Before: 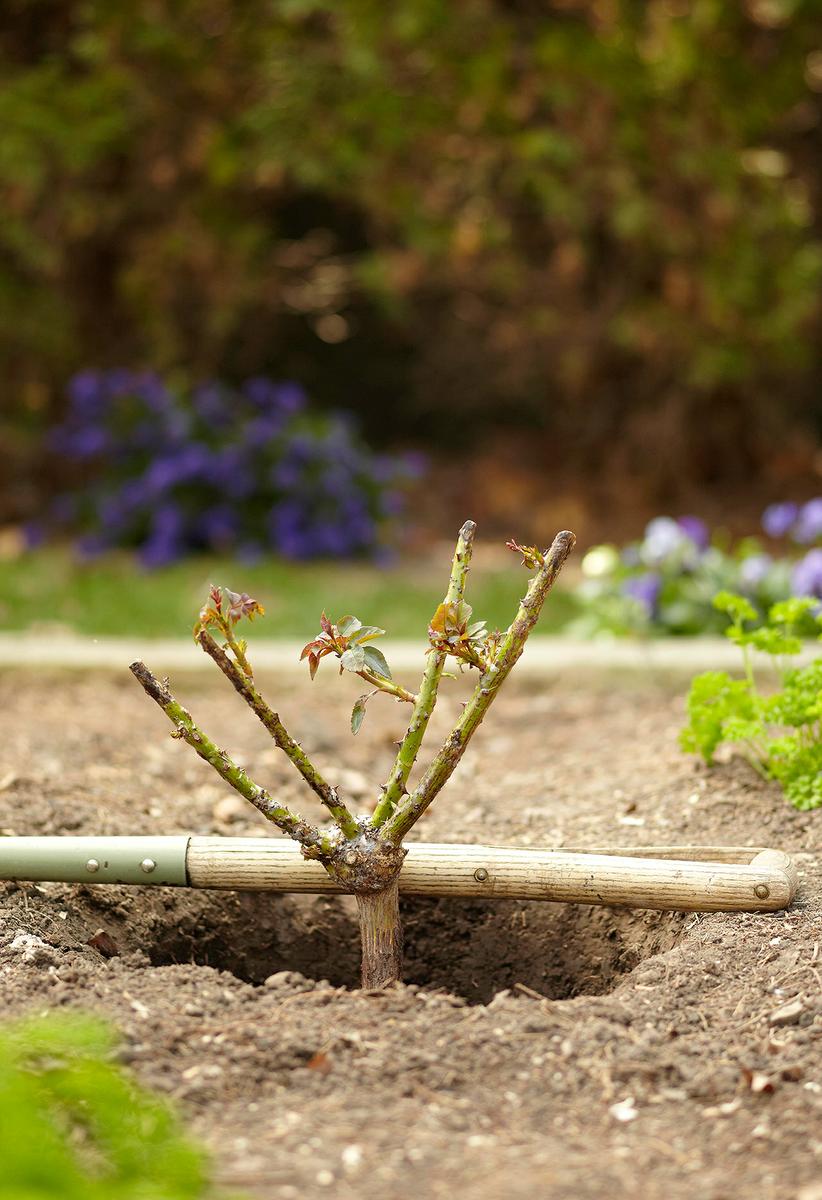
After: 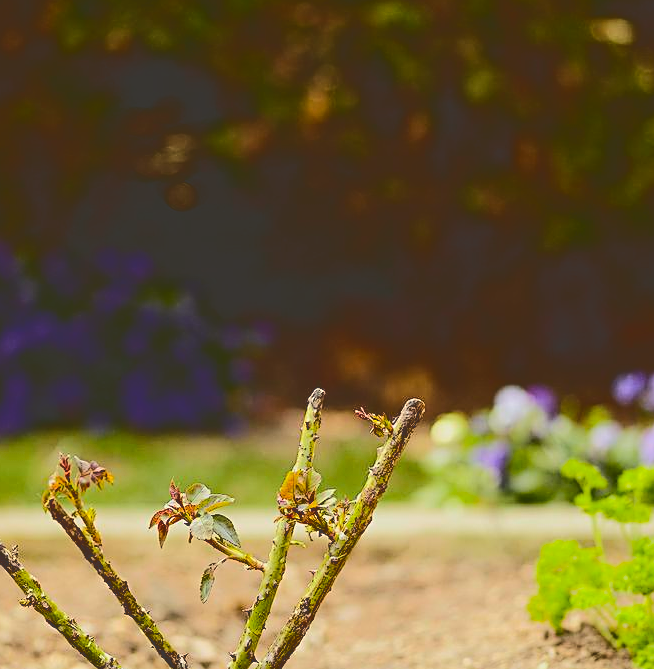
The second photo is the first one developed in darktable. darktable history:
color balance rgb: power › luminance -3.989%, power › chroma 0.571%, power › hue 41.69°, perceptual saturation grading › global saturation 2.85%, perceptual brilliance grading › highlights 17.283%, perceptual brilliance grading › mid-tones 32.19%, perceptual brilliance grading › shadows -30.681%, global vibrance 14.91%
sharpen: on, module defaults
tone curve: curves: ch0 [(0, 0.23) (0.125, 0.207) (0.245, 0.227) (0.736, 0.695) (1, 0.824)], color space Lab, independent channels, preserve colors none
crop: left 18.388%, top 11.075%, right 1.98%, bottom 33.102%
